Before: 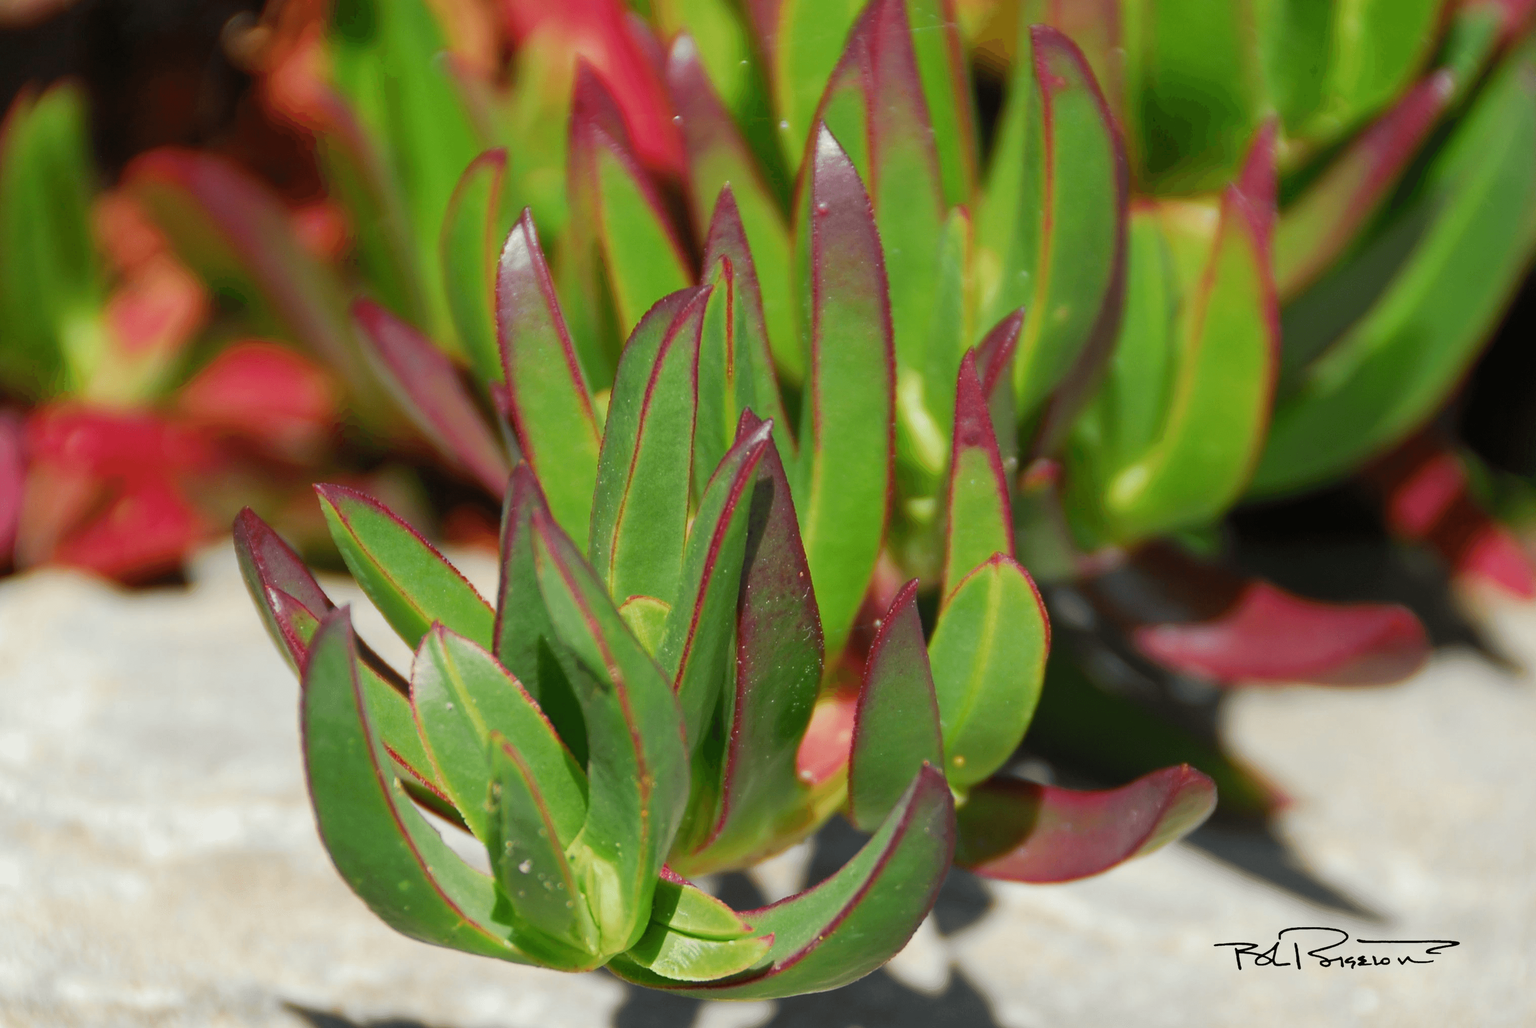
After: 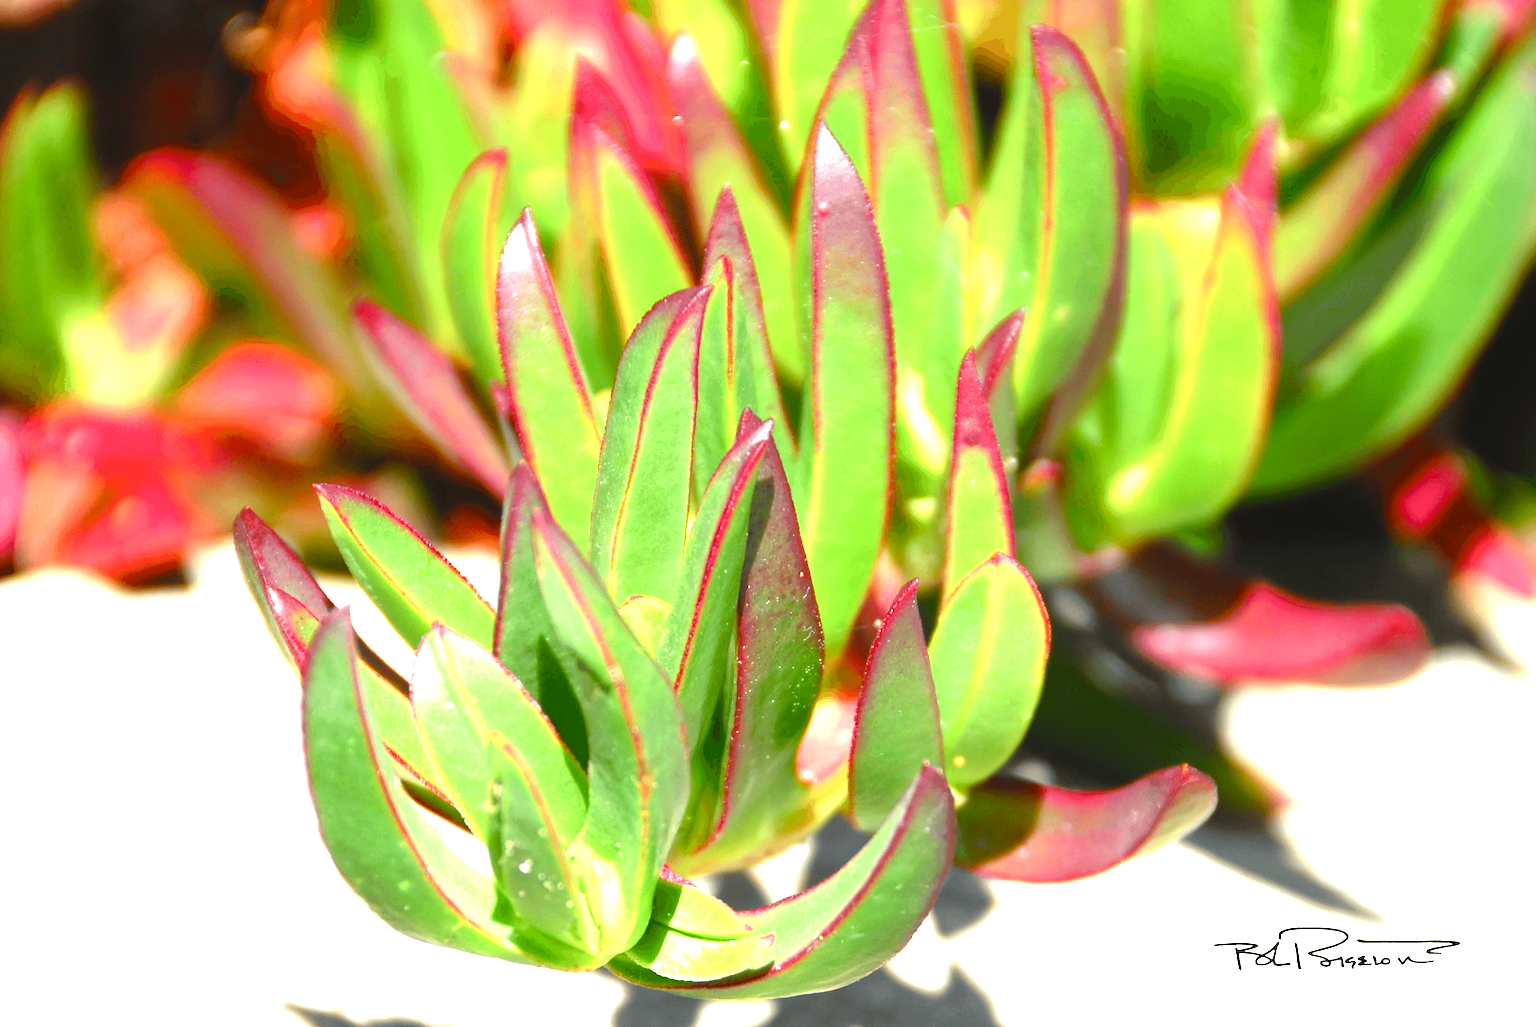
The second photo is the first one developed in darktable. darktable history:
exposure: black level correction 0.001, exposure 1.038 EV, compensate highlight preservation false
color balance rgb: global offset › luminance 0.707%, perceptual saturation grading › global saturation 20%, perceptual saturation grading › highlights -24.724%, perceptual saturation grading › shadows 50.222%
contrast brightness saturation: contrast 0.054
tone equalizer: -8 EV -0.753 EV, -7 EV -0.737 EV, -6 EV -0.627 EV, -5 EV -0.423 EV, -3 EV 0.386 EV, -2 EV 0.6 EV, -1 EV 0.682 EV, +0 EV 0.75 EV, mask exposure compensation -0.49 EV
